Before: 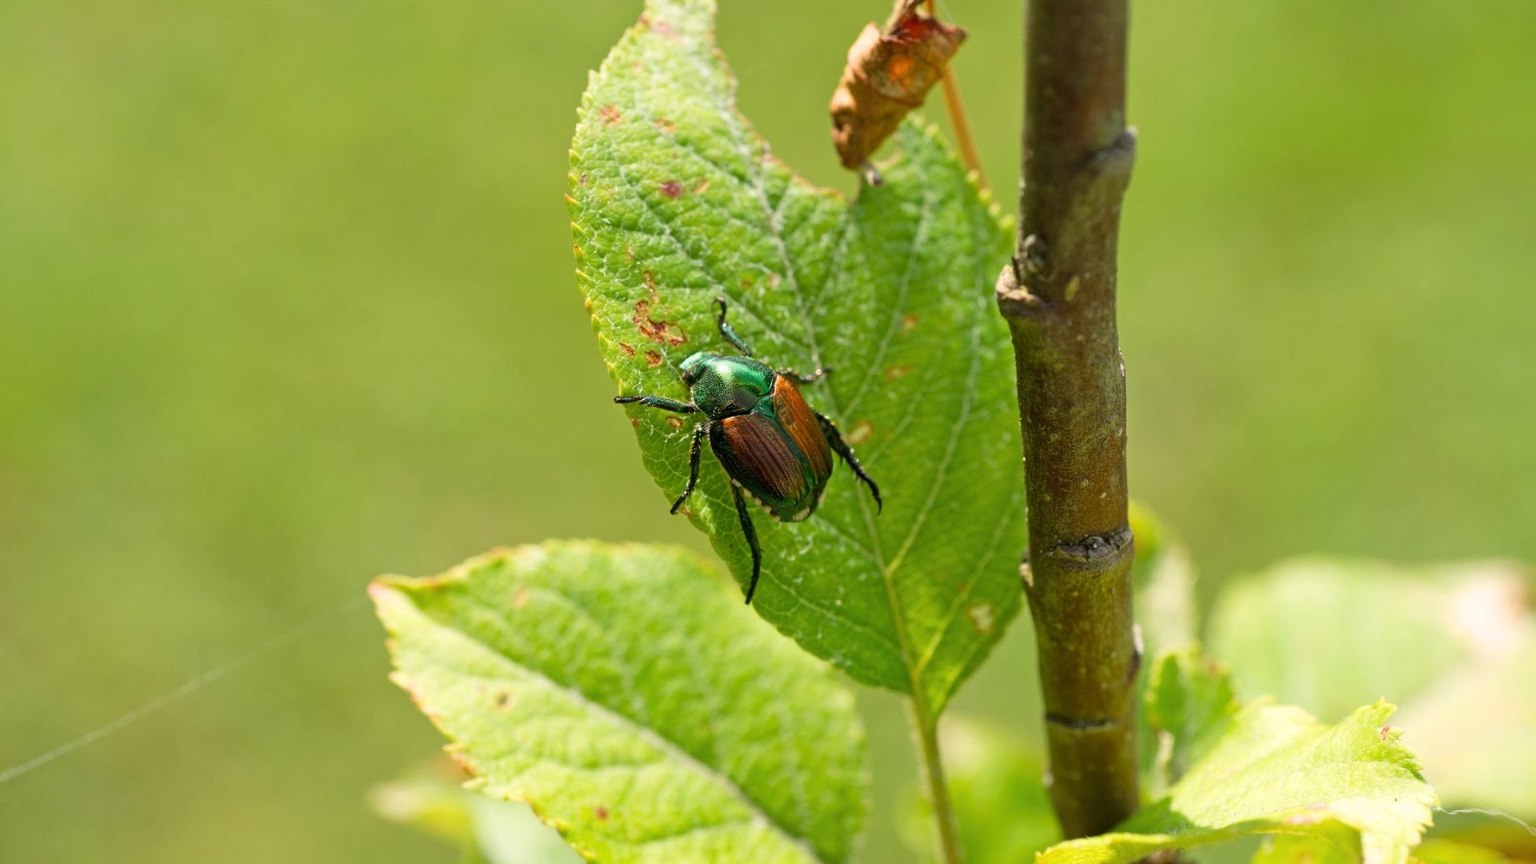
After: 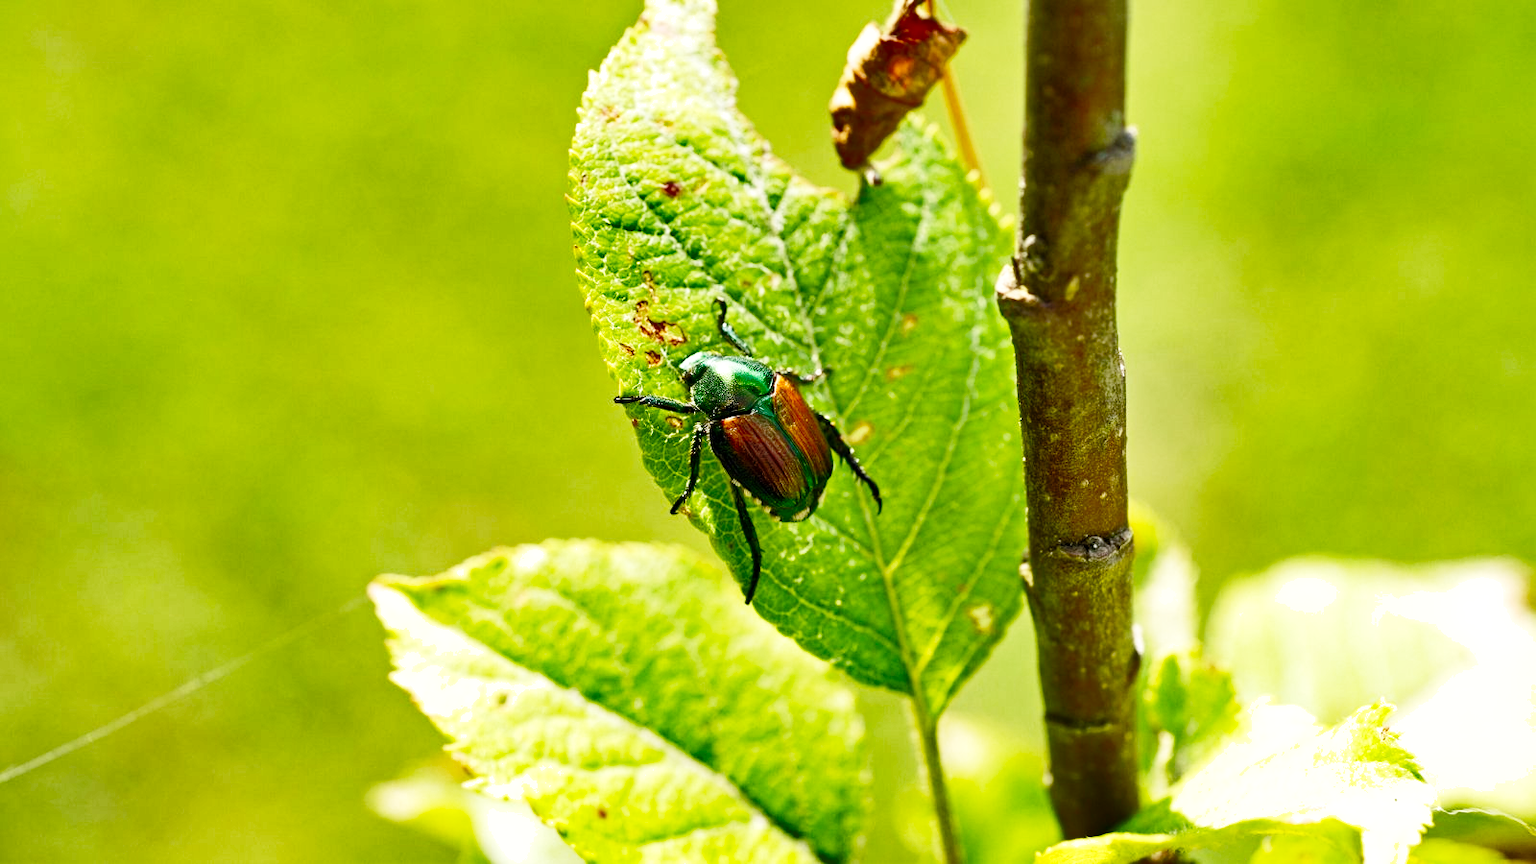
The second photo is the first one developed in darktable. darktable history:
shadows and highlights: white point adjustment 0.1, highlights -70, soften with gaussian
base curve: curves: ch0 [(0, 0) (0.028, 0.03) (0.105, 0.232) (0.387, 0.748) (0.754, 0.968) (1, 1)], fusion 1, exposure shift 0.576, preserve colors none
